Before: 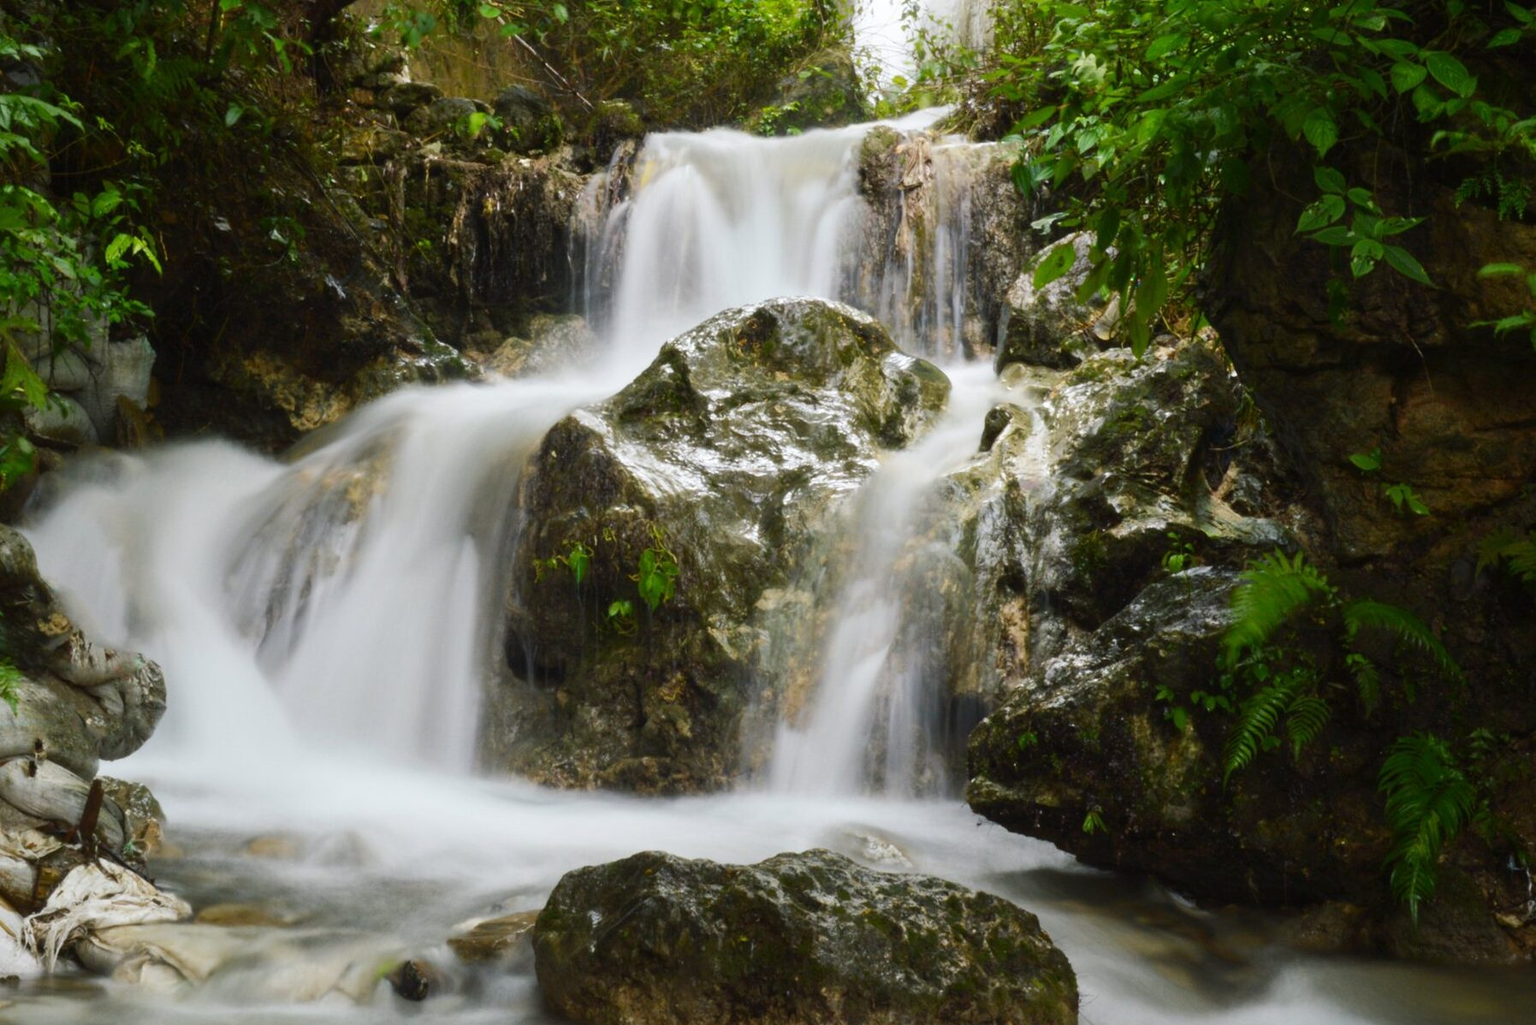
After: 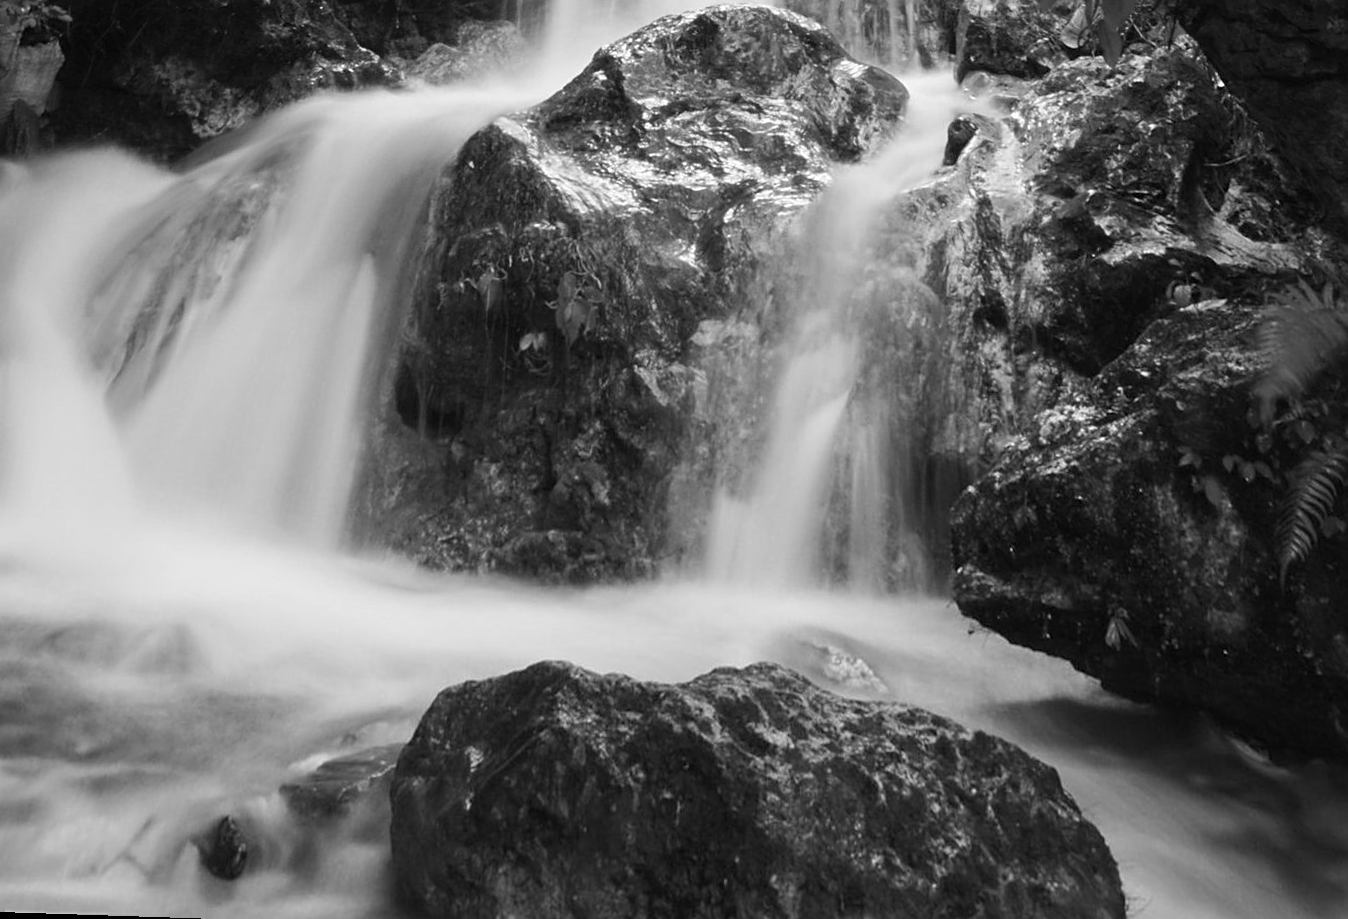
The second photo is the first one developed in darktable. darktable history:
sharpen: on, module defaults
monochrome: a -11.7, b 1.62, size 0.5, highlights 0.38
rotate and perspective: rotation 0.72°, lens shift (vertical) -0.352, lens shift (horizontal) -0.051, crop left 0.152, crop right 0.859, crop top 0.019, crop bottom 0.964
crop: top 20.916%, right 9.437%, bottom 0.316%
